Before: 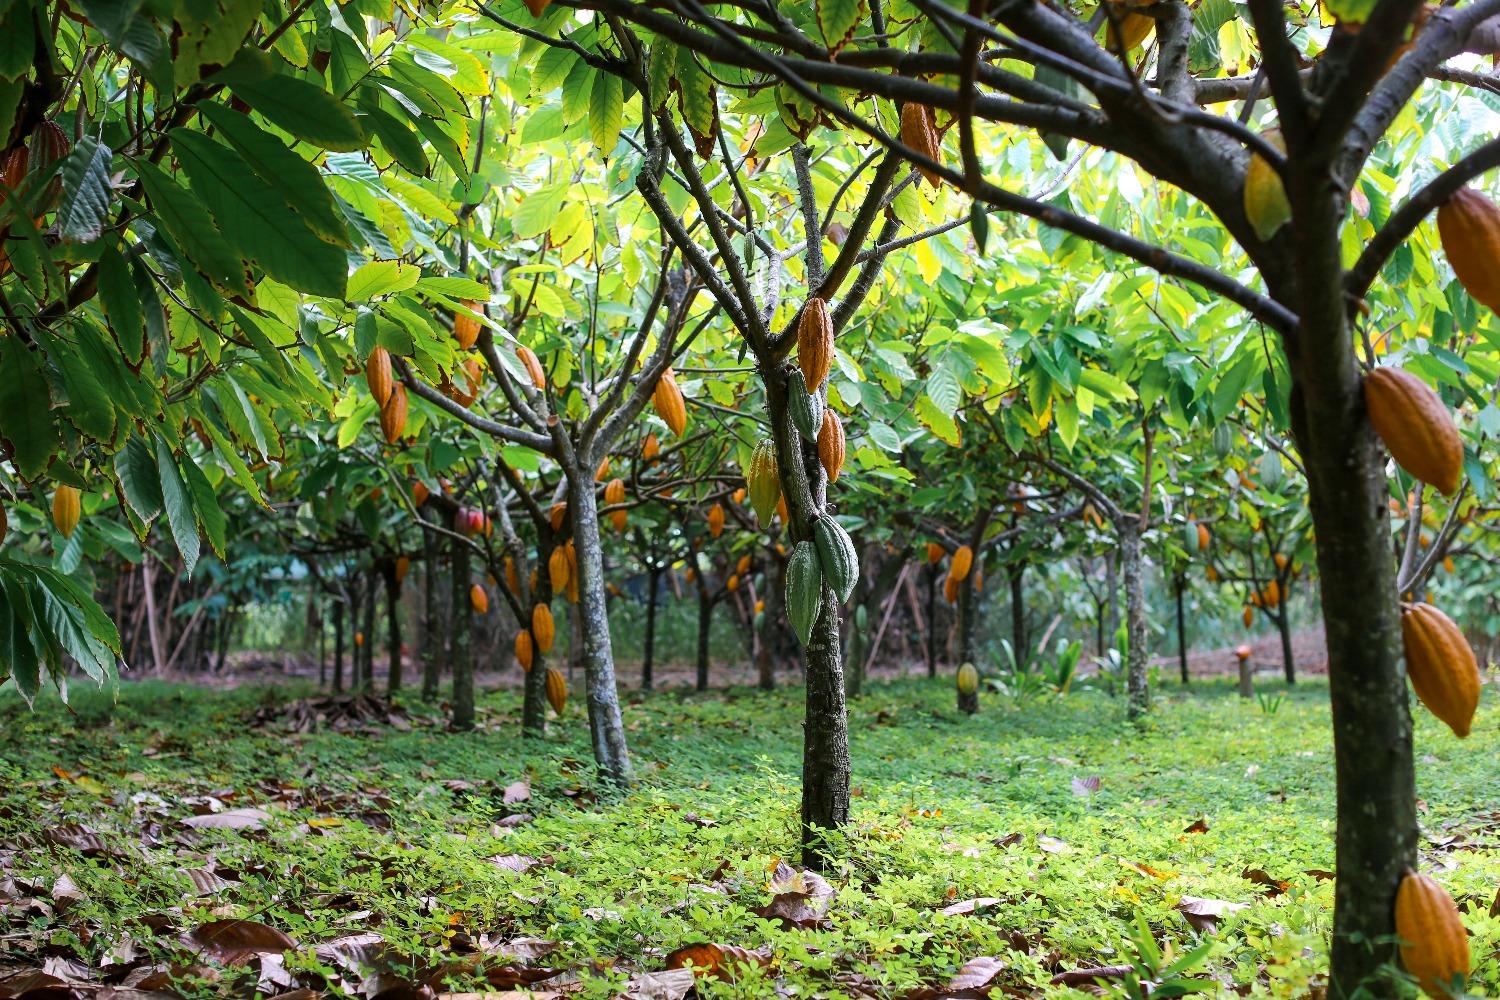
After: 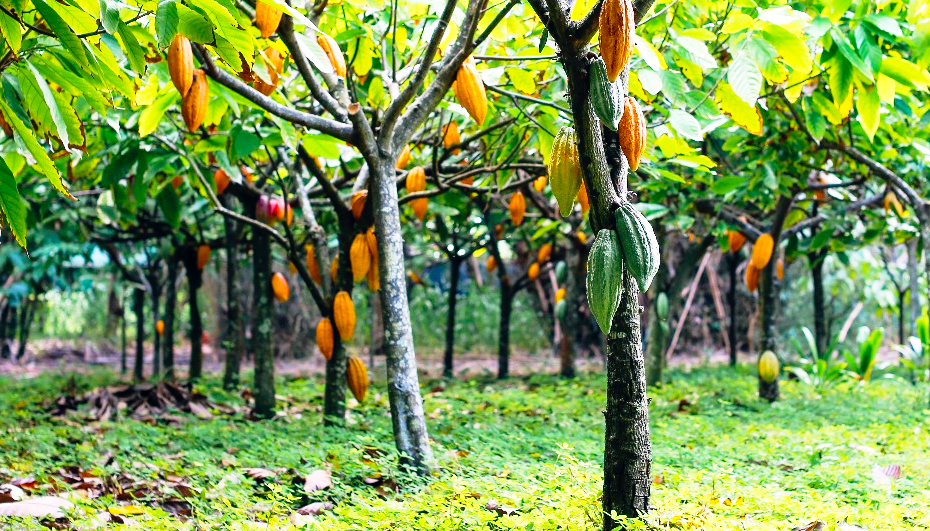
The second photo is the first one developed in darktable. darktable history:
crop: left 13.312%, top 31.28%, right 24.627%, bottom 15.582%
base curve: curves: ch0 [(0, 0) (0.012, 0.01) (0.073, 0.168) (0.31, 0.711) (0.645, 0.957) (1, 1)], preserve colors none
exposure: compensate highlight preservation false
color balance rgb: shadows lift › hue 87.51°, highlights gain › chroma 1.62%, highlights gain › hue 55.1°, global offset › chroma 0.06%, global offset › hue 253.66°, linear chroma grading › global chroma 0.5%, perceptual saturation grading › global saturation 16.38%
